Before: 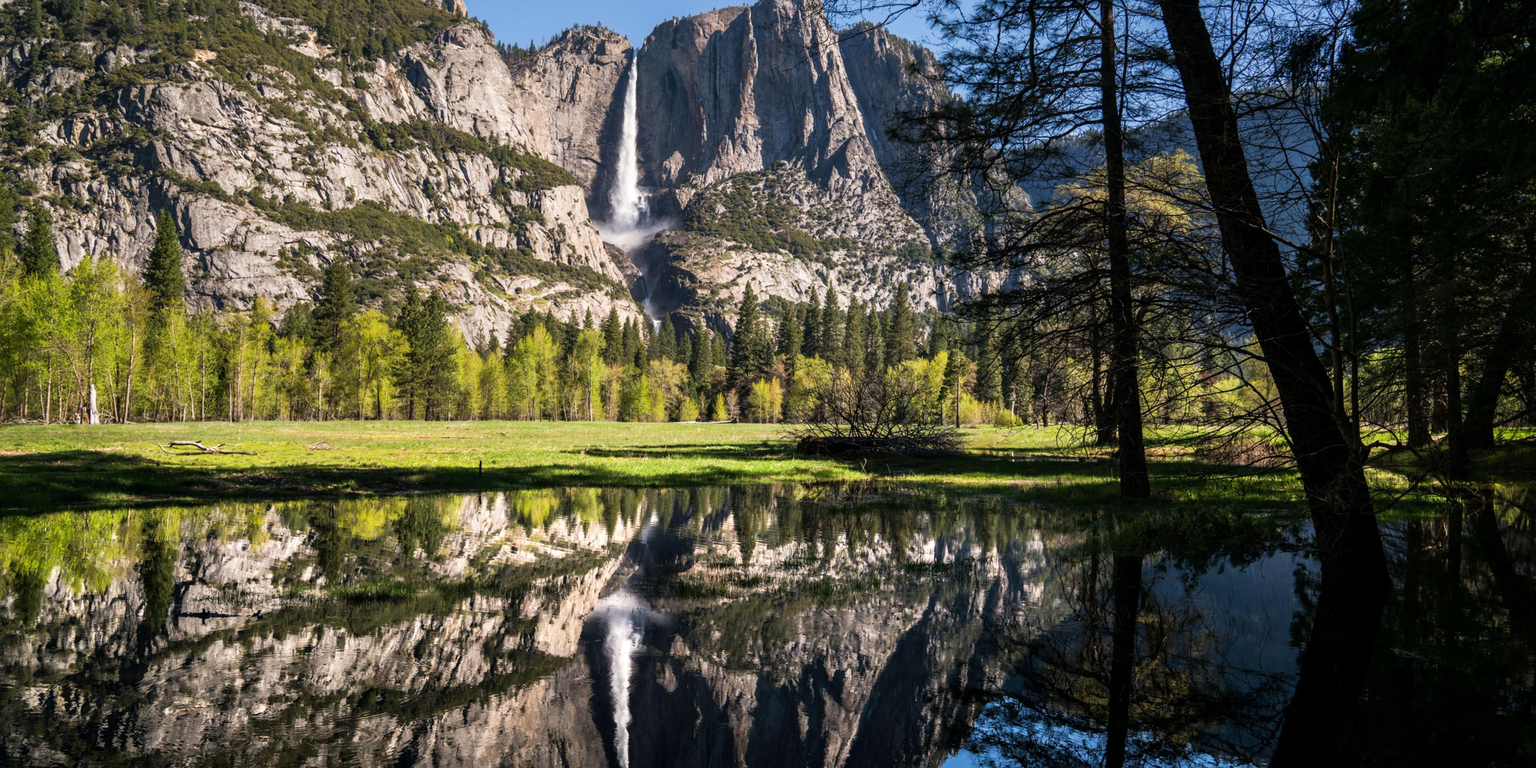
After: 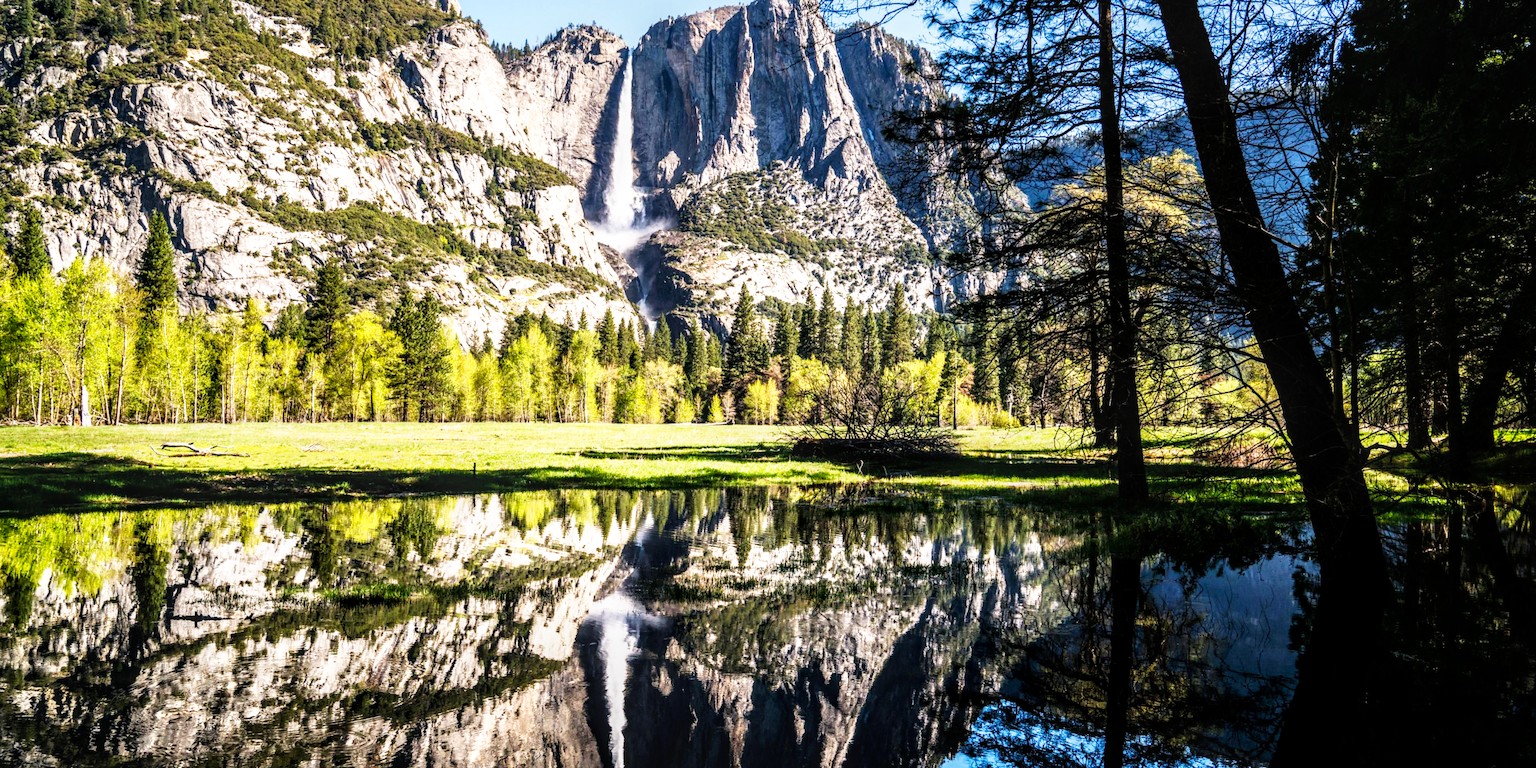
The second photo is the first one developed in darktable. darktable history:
crop and rotate: left 0.614%, top 0.179%, bottom 0.309%
local contrast: detail 130%
base curve: curves: ch0 [(0, 0) (0.007, 0.004) (0.027, 0.03) (0.046, 0.07) (0.207, 0.54) (0.442, 0.872) (0.673, 0.972) (1, 1)], preserve colors none
